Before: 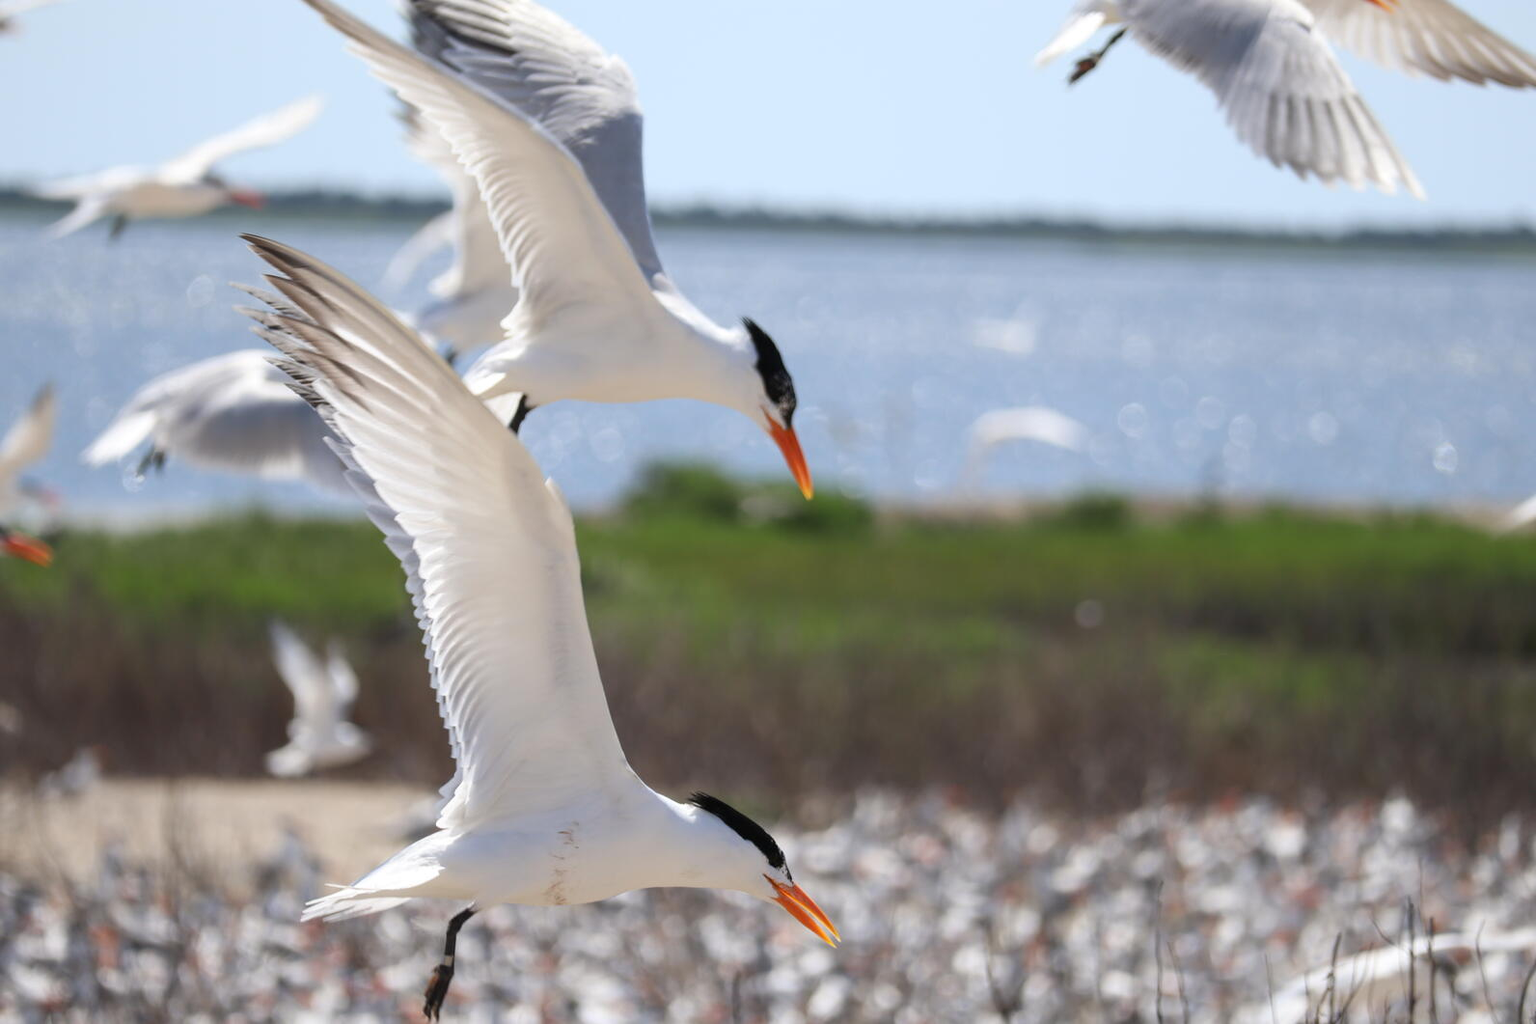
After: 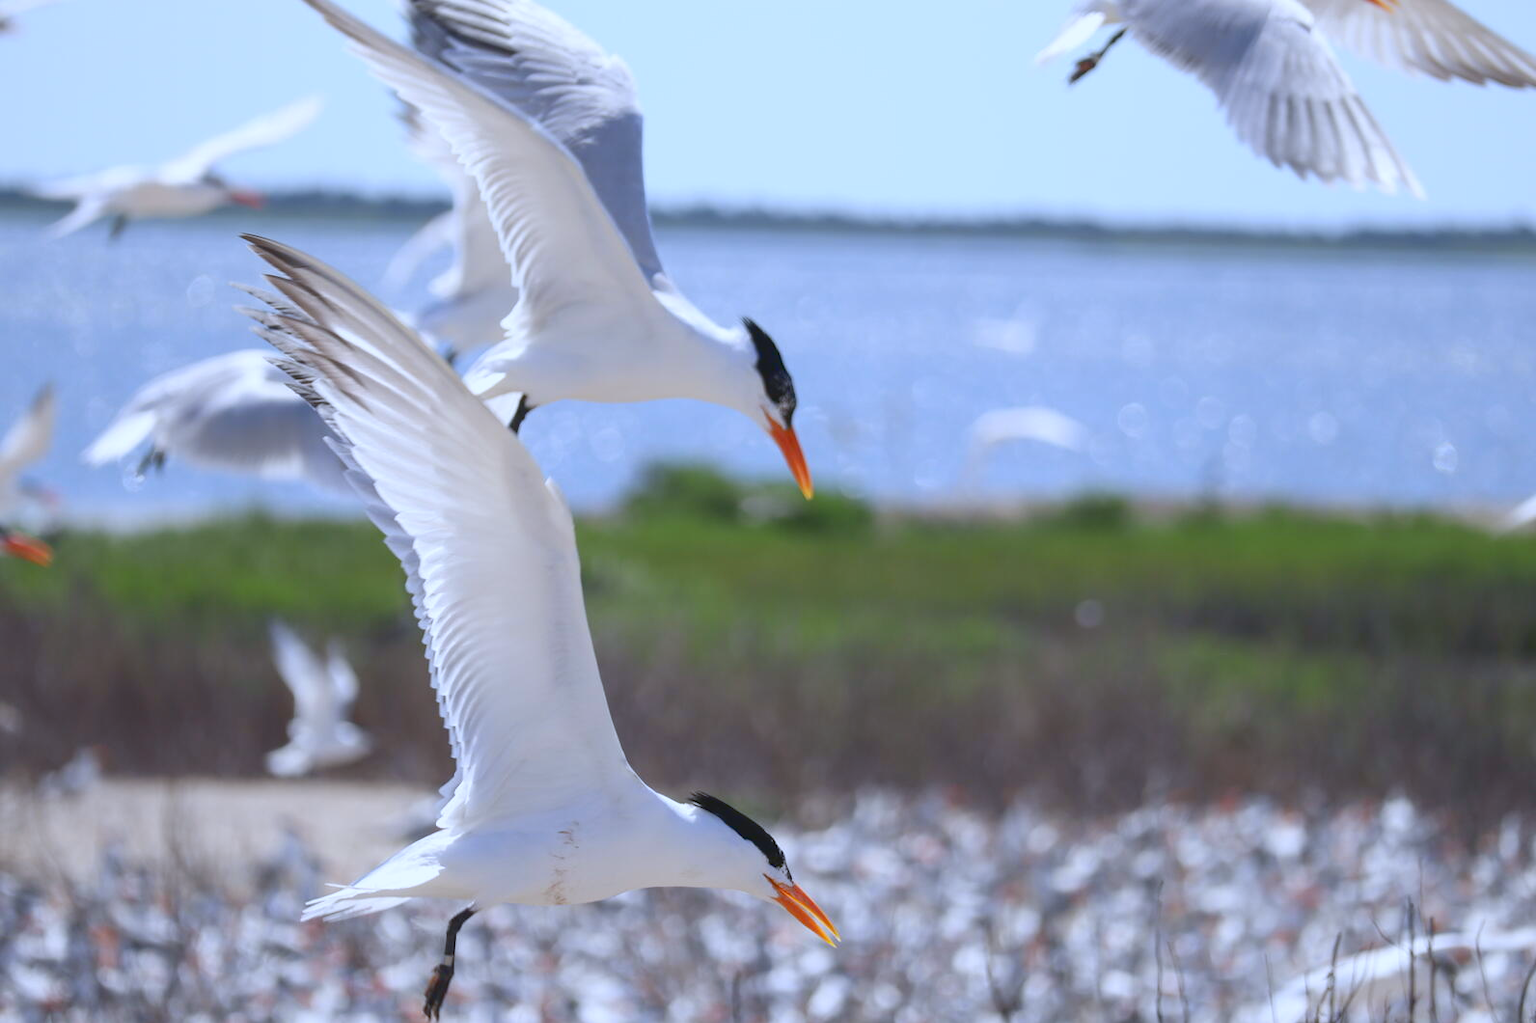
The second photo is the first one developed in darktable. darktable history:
tone curve: curves: ch0 [(0, 0.068) (1, 0.961)], color space Lab, linked channels, preserve colors none
white balance: red 0.948, green 1.02, blue 1.176
